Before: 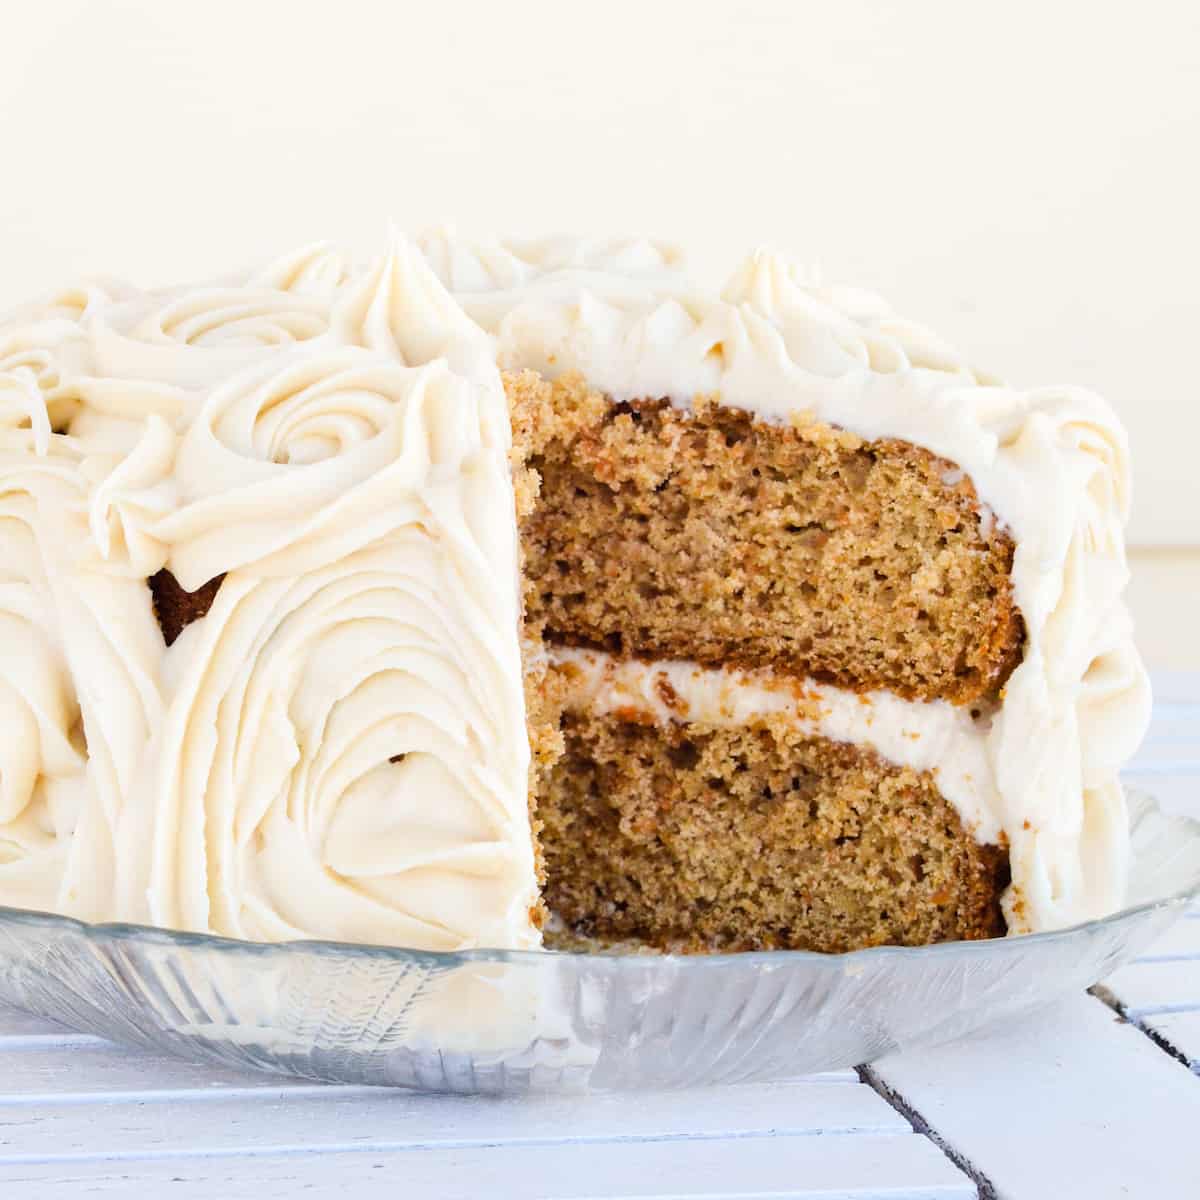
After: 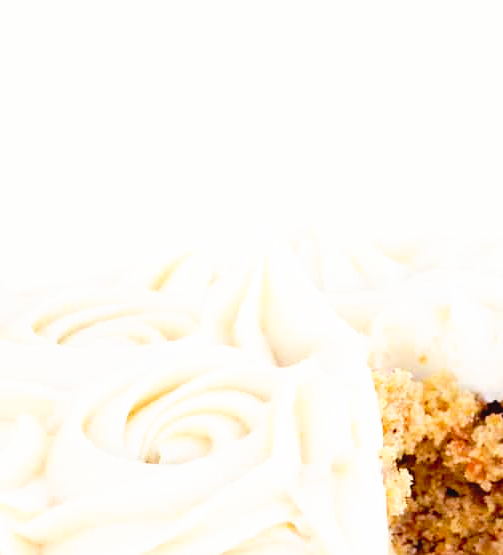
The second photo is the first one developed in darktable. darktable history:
crop and rotate: left 10.817%, top 0.062%, right 47.194%, bottom 53.626%
tone curve: curves: ch0 [(0, 0) (0.003, 0.033) (0.011, 0.033) (0.025, 0.036) (0.044, 0.039) (0.069, 0.04) (0.1, 0.043) (0.136, 0.052) (0.177, 0.085) (0.224, 0.14) (0.277, 0.225) (0.335, 0.333) (0.399, 0.419) (0.468, 0.51) (0.543, 0.603) (0.623, 0.713) (0.709, 0.808) (0.801, 0.901) (0.898, 0.98) (1, 1)], preserve colors none
